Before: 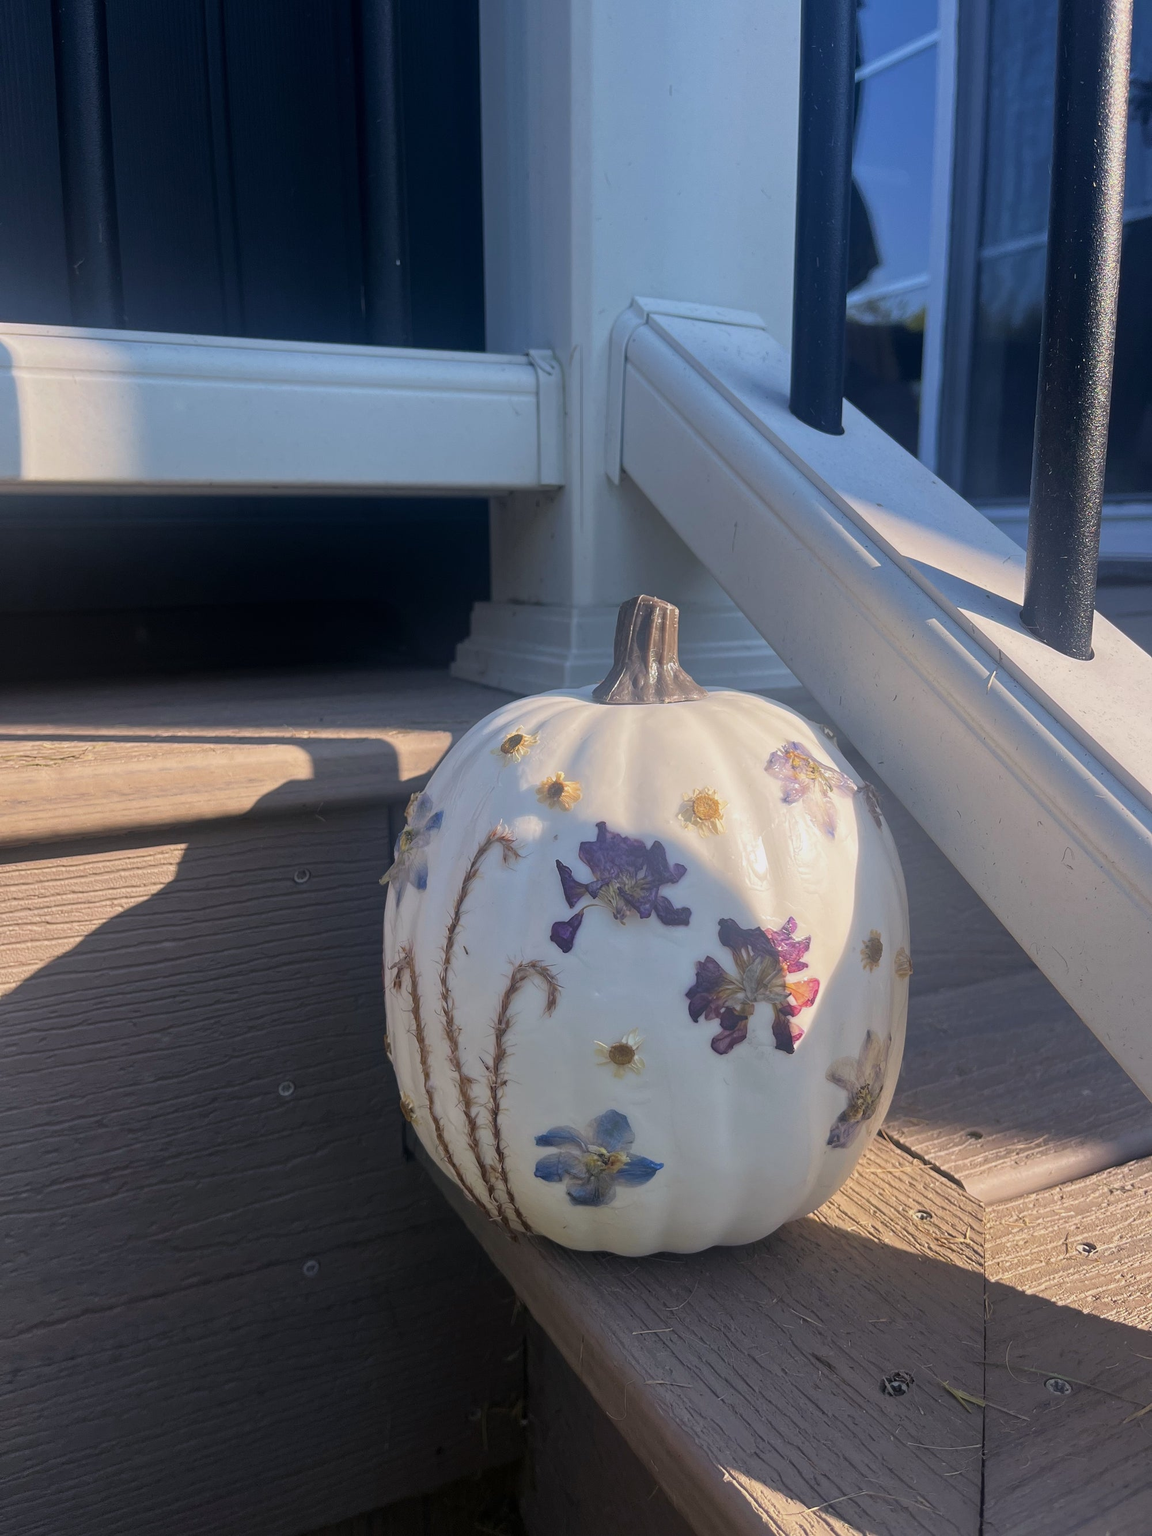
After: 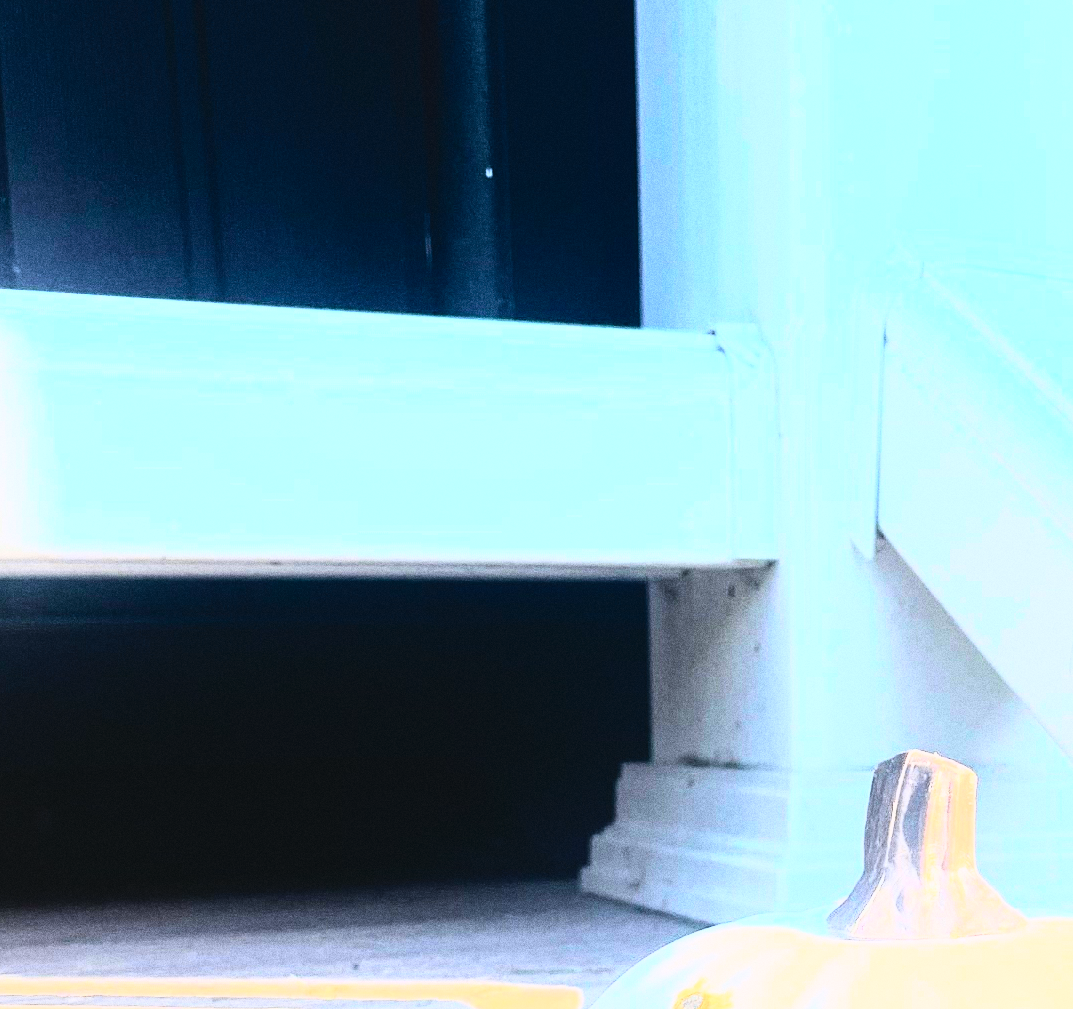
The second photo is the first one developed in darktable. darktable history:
grain: coarseness 0.09 ISO, strength 40%
contrast brightness saturation: contrast -0.1, saturation -0.1
tone curve: curves: ch0 [(0, 0.018) (0.162, 0.128) (0.434, 0.478) (0.667, 0.785) (0.819, 0.943) (1, 0.991)]; ch1 [(0, 0) (0.402, 0.36) (0.476, 0.449) (0.506, 0.505) (0.523, 0.518) (0.579, 0.626) (0.641, 0.668) (0.693, 0.745) (0.861, 0.934) (1, 1)]; ch2 [(0, 0) (0.424, 0.388) (0.483, 0.472) (0.503, 0.505) (0.521, 0.519) (0.547, 0.581) (0.582, 0.648) (0.699, 0.759) (0.997, 0.858)], color space Lab, independent channels
crop: left 10.121%, top 10.631%, right 36.218%, bottom 51.526%
rgb curve: curves: ch0 [(0, 0) (0.21, 0.15) (0.24, 0.21) (0.5, 0.75) (0.75, 0.96) (0.89, 0.99) (1, 1)]; ch1 [(0, 0.02) (0.21, 0.13) (0.25, 0.2) (0.5, 0.67) (0.75, 0.9) (0.89, 0.97) (1, 1)]; ch2 [(0, 0.02) (0.21, 0.13) (0.25, 0.2) (0.5, 0.67) (0.75, 0.9) (0.89, 0.97) (1, 1)], compensate middle gray true
white balance: emerald 1
exposure: black level correction 0, exposure 1.1 EV, compensate exposure bias true, compensate highlight preservation false
